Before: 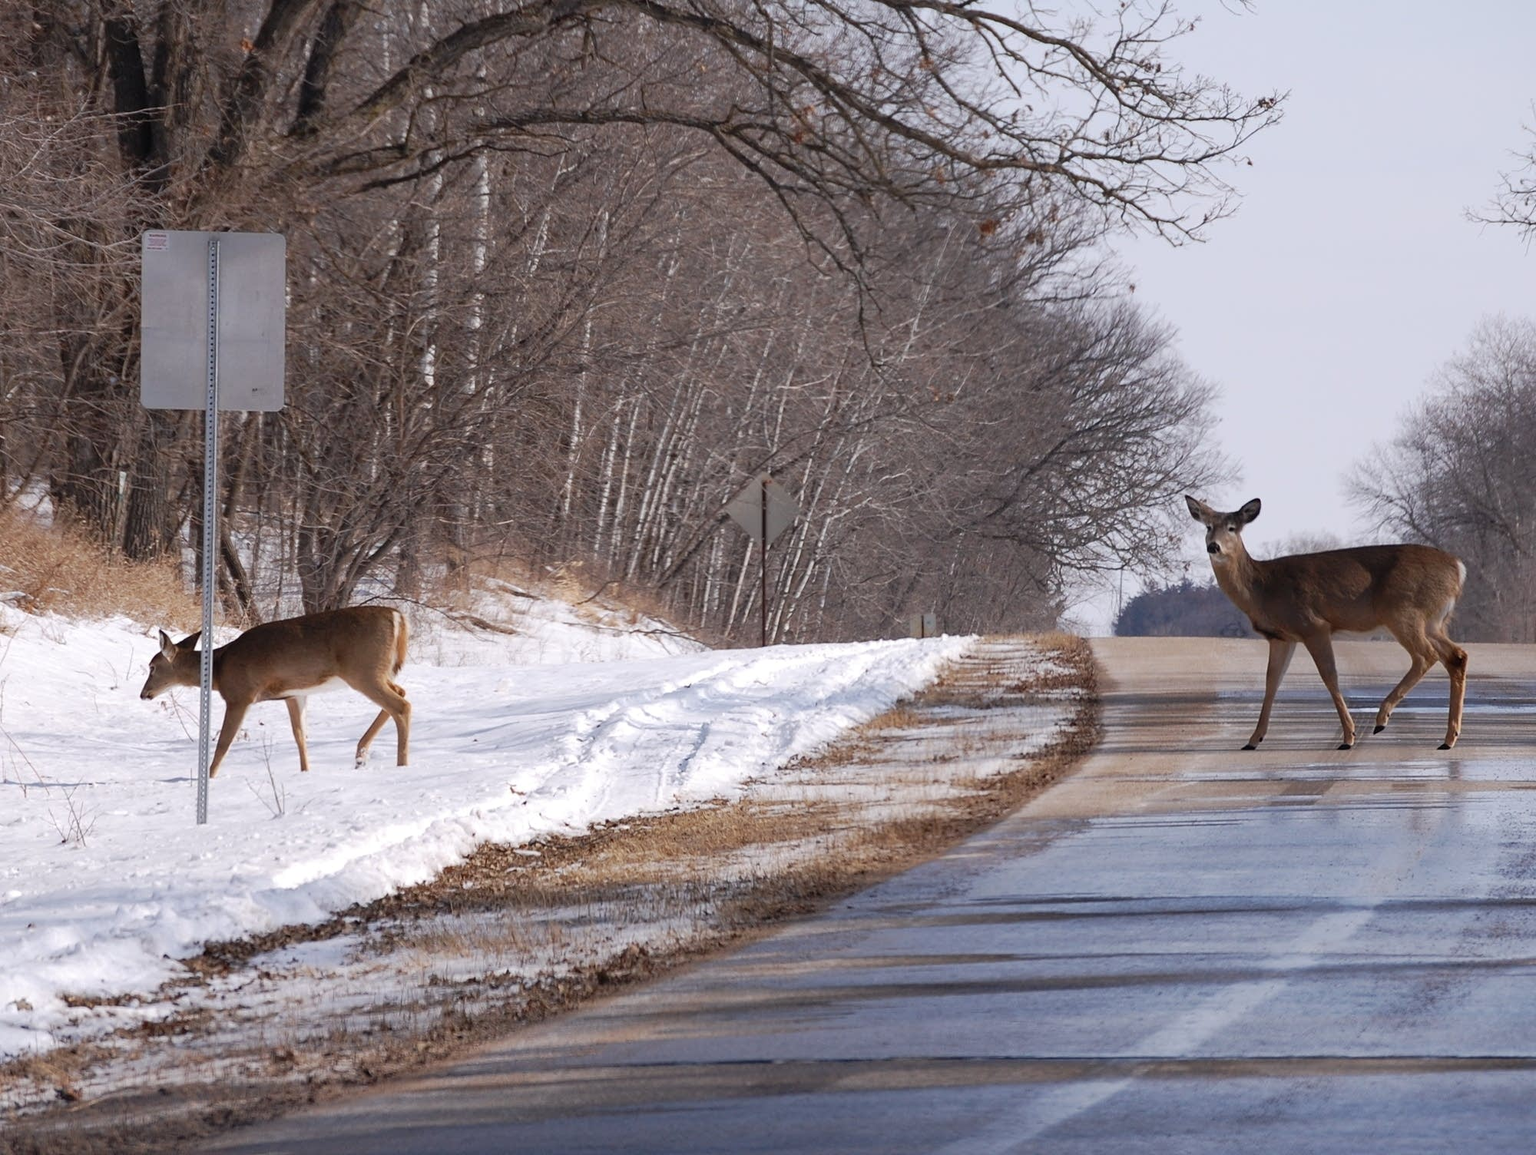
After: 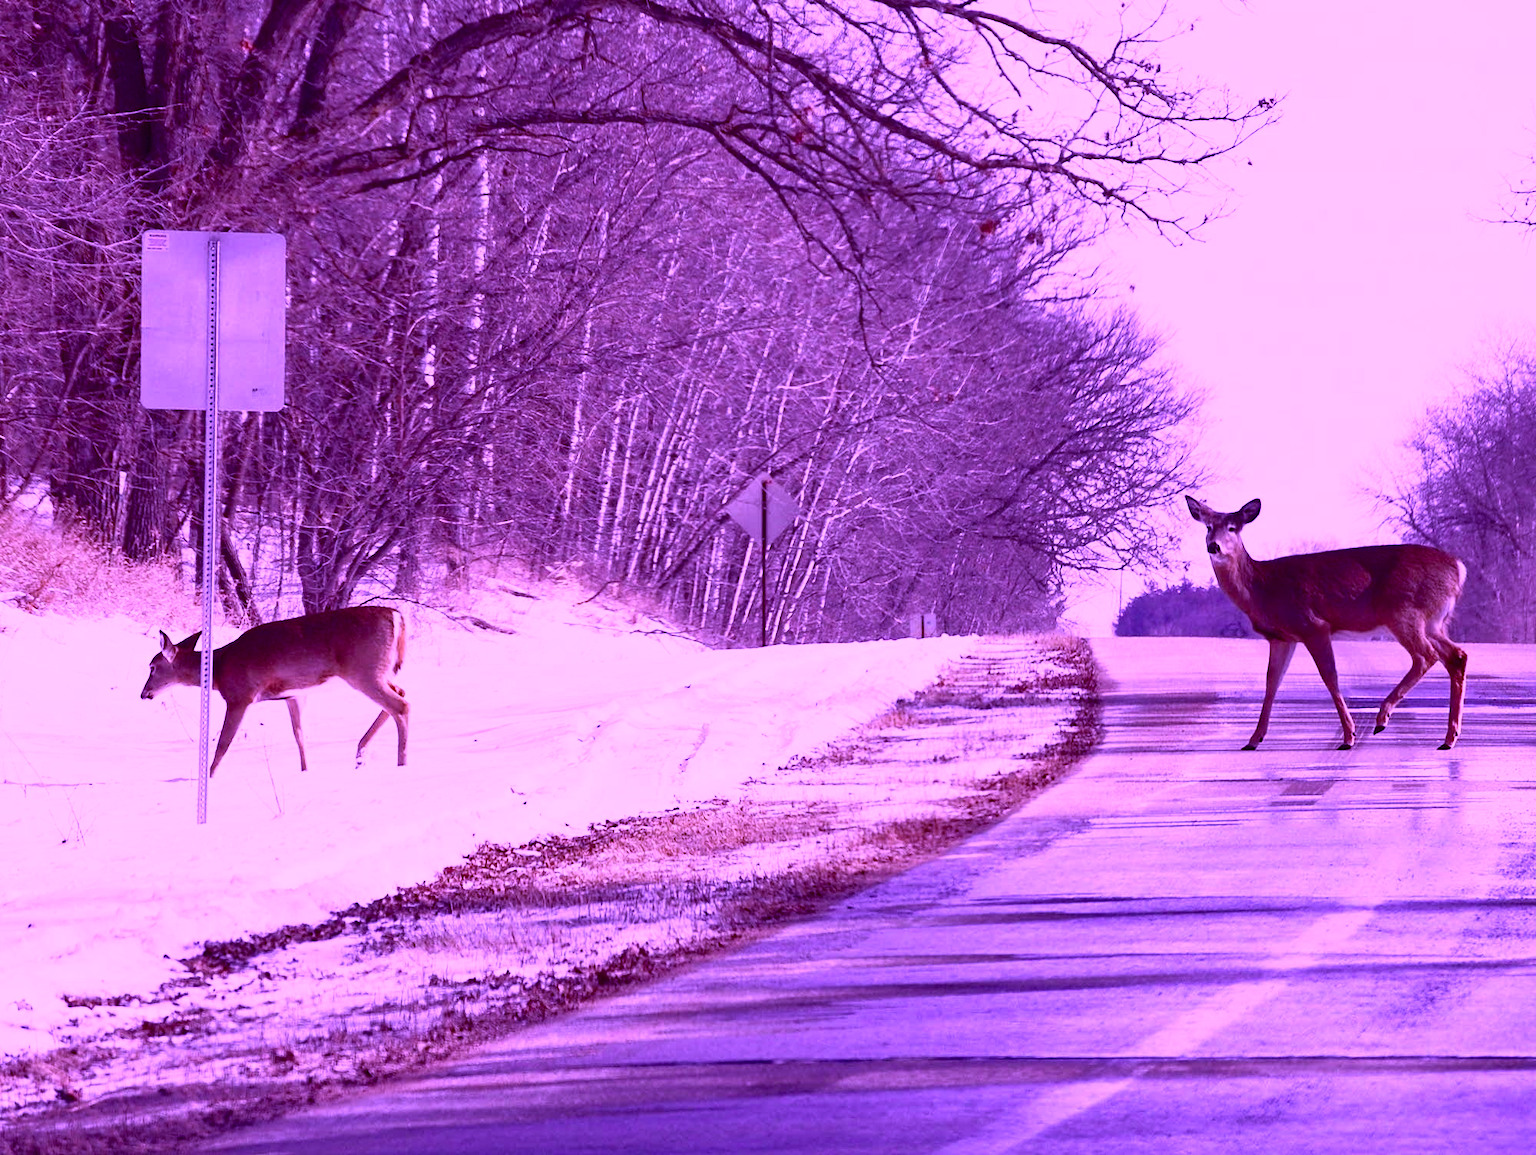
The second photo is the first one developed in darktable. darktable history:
color calibration: illuminant custom, x 0.379, y 0.481, temperature 4443.07 K
exposure: compensate highlight preservation false
rgb levels: mode RGB, independent channels, levels [[0, 0.474, 1], [0, 0.5, 1], [0, 0.5, 1]]
tone curve: curves: ch0 [(0, 0) (0.187, 0.12) (0.384, 0.363) (0.577, 0.681) (0.735, 0.881) (0.864, 0.959) (1, 0.987)]; ch1 [(0, 0) (0.402, 0.36) (0.476, 0.466) (0.501, 0.501) (0.518, 0.514) (0.564, 0.614) (0.614, 0.664) (0.741, 0.829) (1, 1)]; ch2 [(0, 0) (0.429, 0.387) (0.483, 0.481) (0.503, 0.501) (0.522, 0.531) (0.564, 0.605) (0.615, 0.697) (0.702, 0.774) (1, 0.895)], color space Lab, independent channels
